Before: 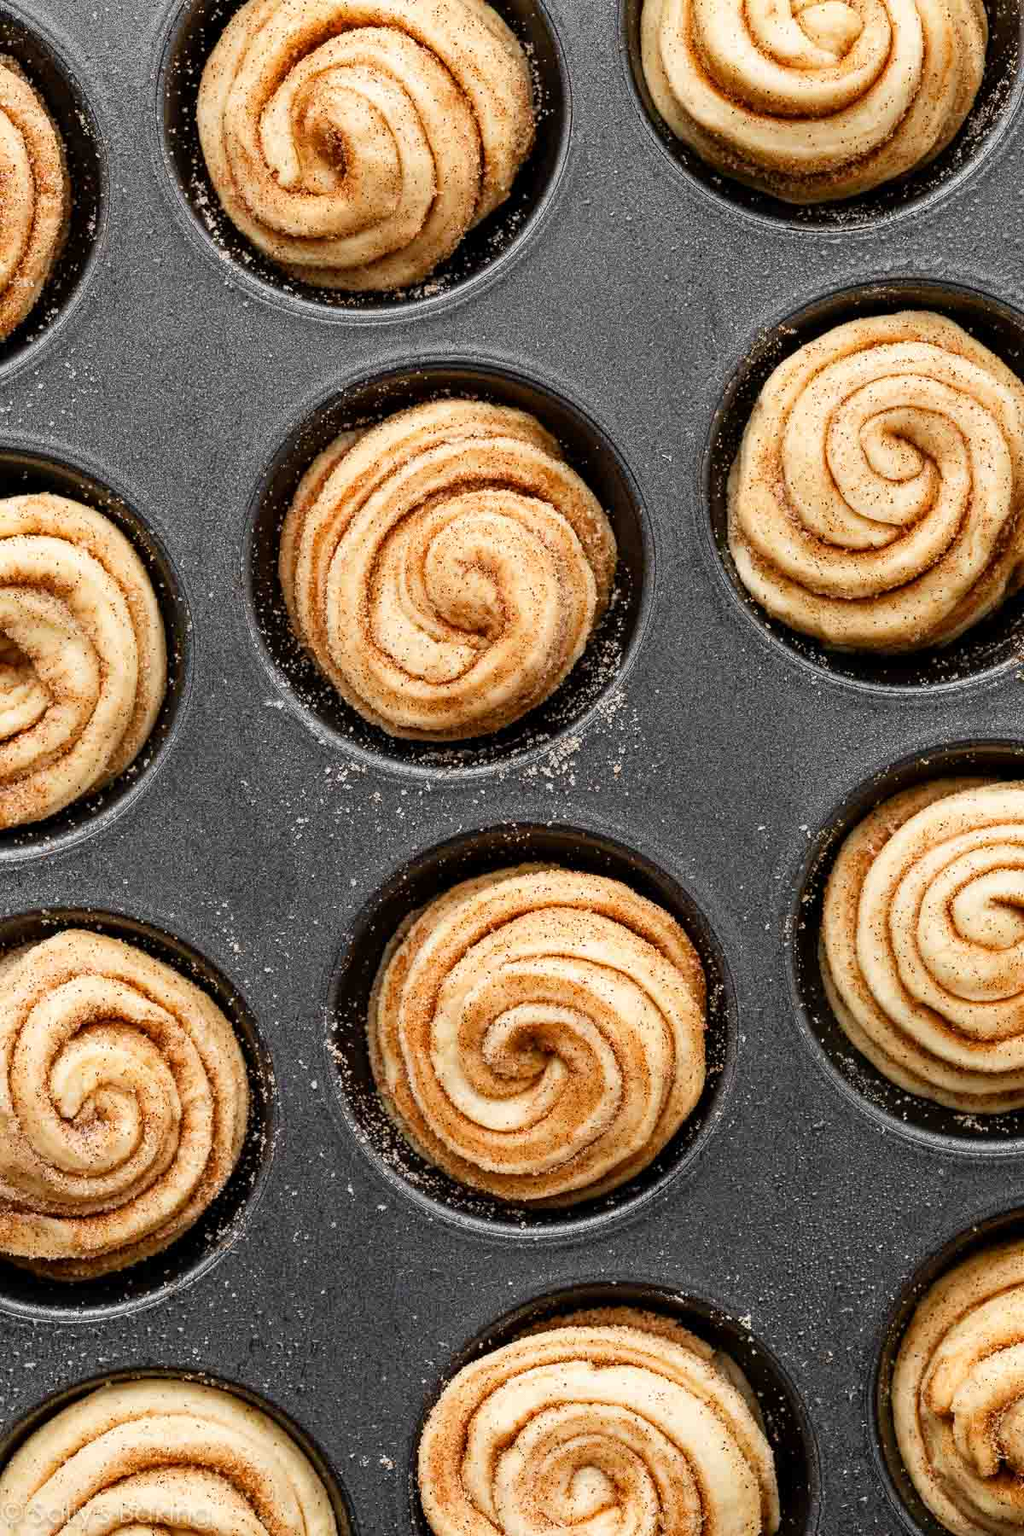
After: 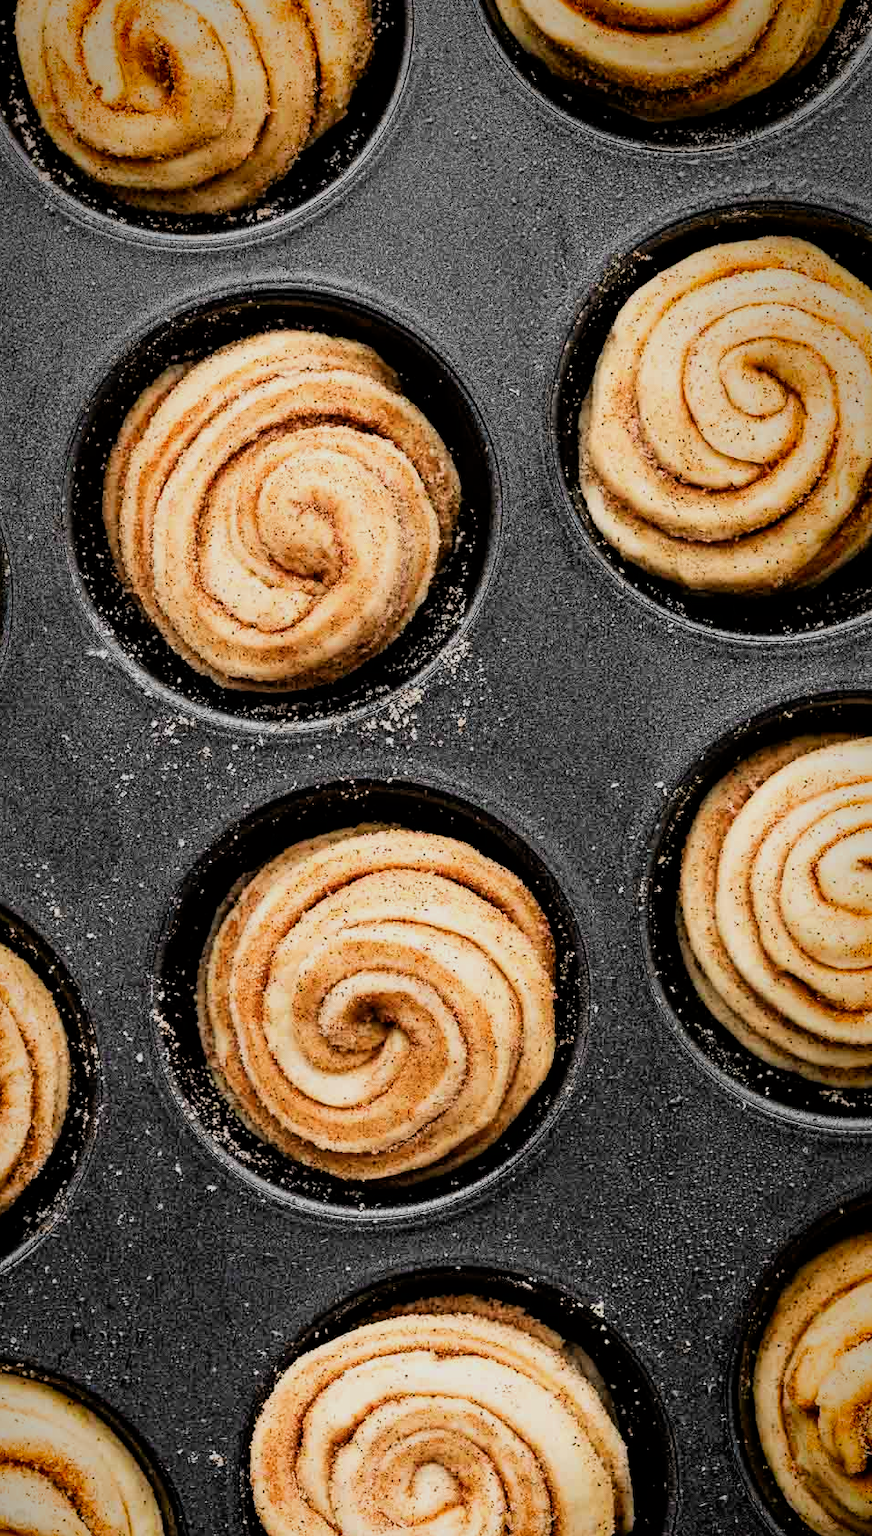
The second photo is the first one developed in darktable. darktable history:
crop and rotate: left 17.861%, top 5.814%, right 1.808%
vignetting: saturation 0.388, center (-0.035, 0.145), automatic ratio true
filmic rgb: black relative exposure -5.07 EV, white relative exposure 3.95 EV, hardness 2.9, contrast 1.299
